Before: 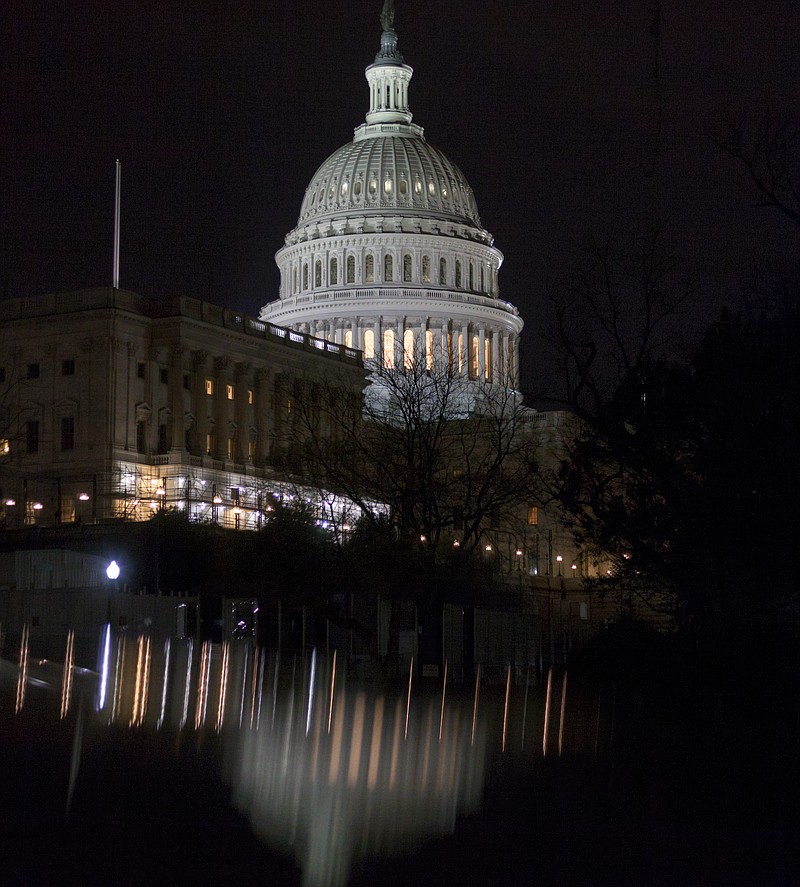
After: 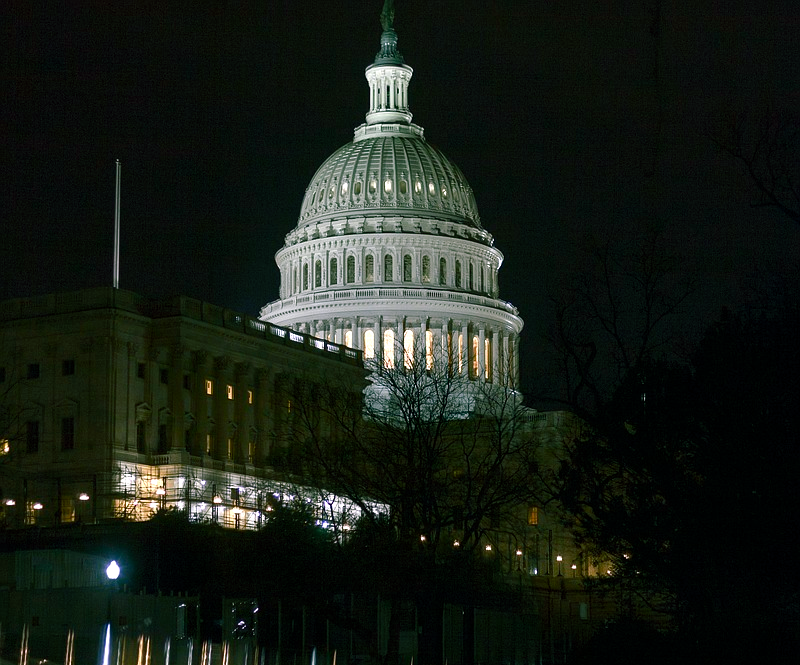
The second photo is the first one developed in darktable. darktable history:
crop: bottom 24.98%
color balance rgb: shadows lift › chroma 11.673%, shadows lift › hue 131.69°, perceptual saturation grading › global saturation 34.991%, perceptual saturation grading › highlights -29.838%, perceptual saturation grading › shadows 34.844%, perceptual brilliance grading › highlights 12.711%, perceptual brilliance grading › mid-tones 7.997%, perceptual brilliance grading › shadows -16.792%, global vibrance -23.035%
